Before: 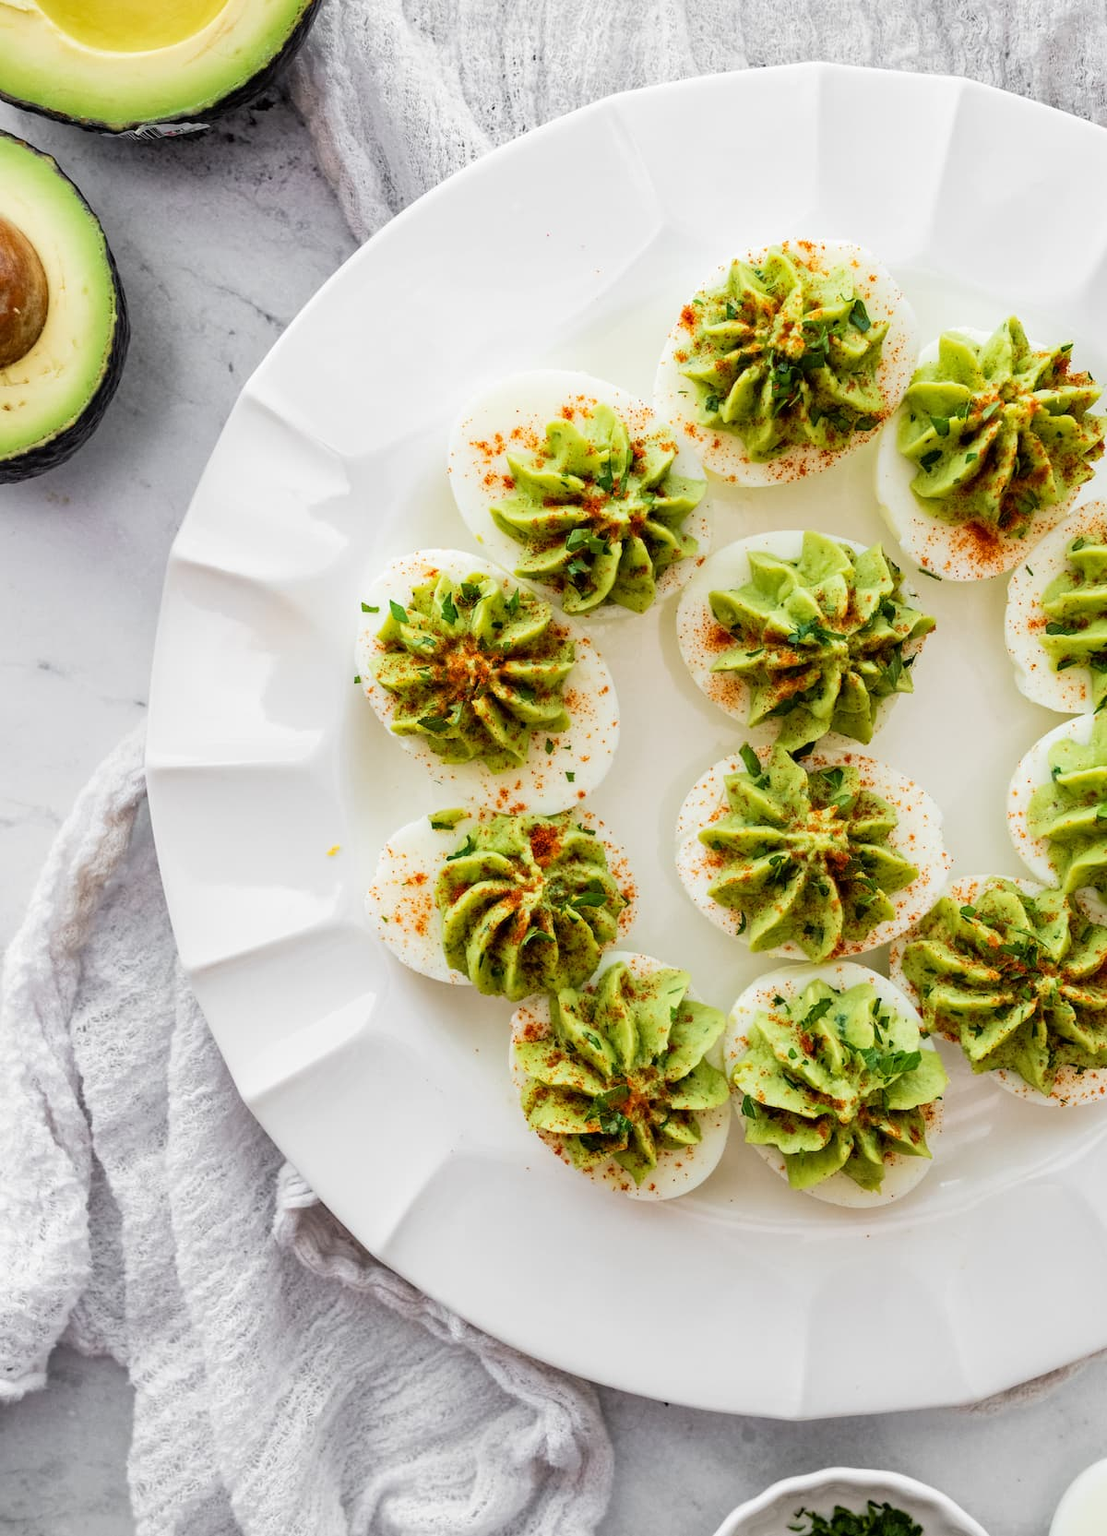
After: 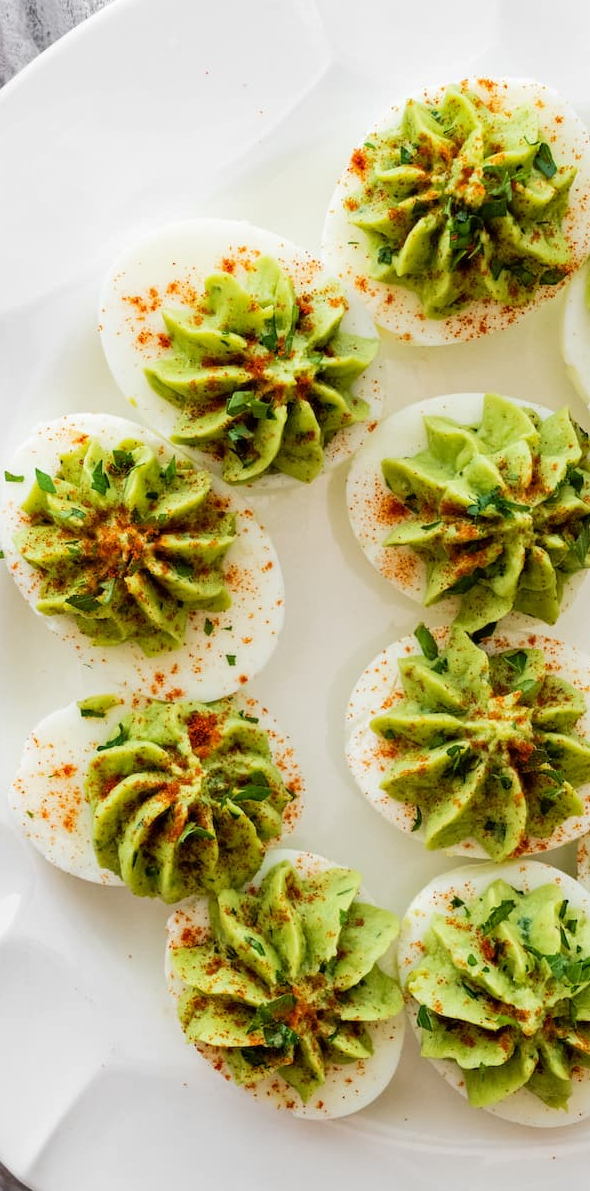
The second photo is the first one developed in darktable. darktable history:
crop: left 32.315%, top 10.986%, right 18.446%, bottom 17.453%
tone equalizer: edges refinement/feathering 500, mask exposure compensation -1.57 EV, preserve details no
